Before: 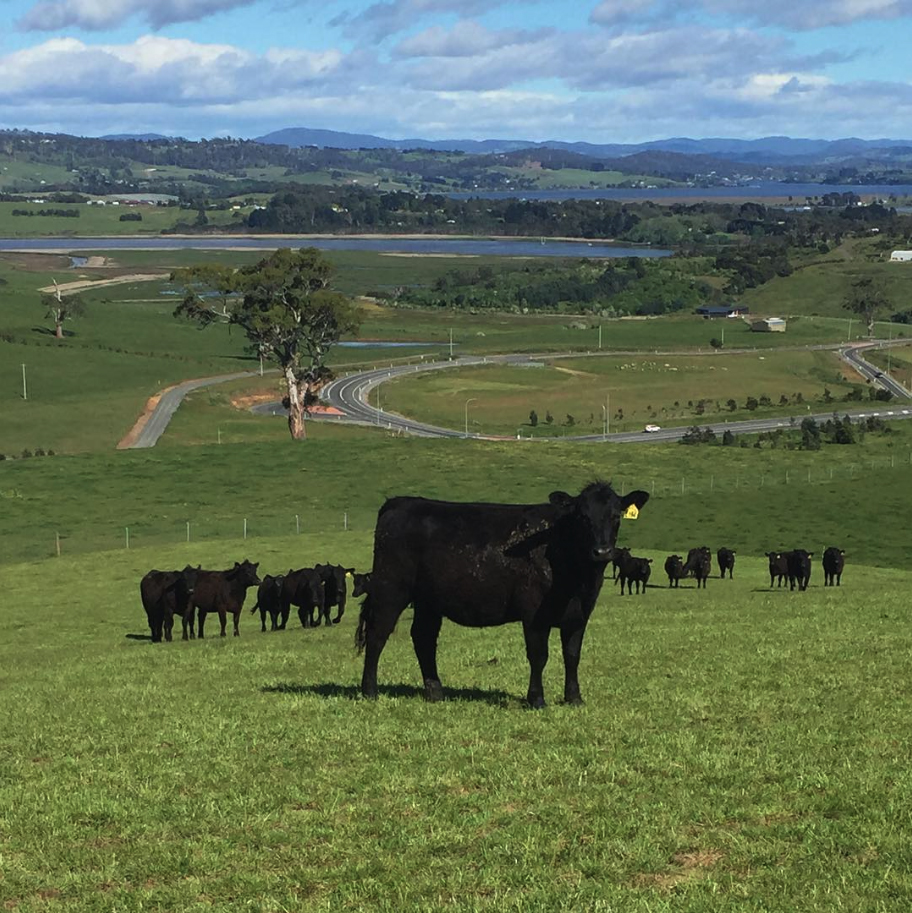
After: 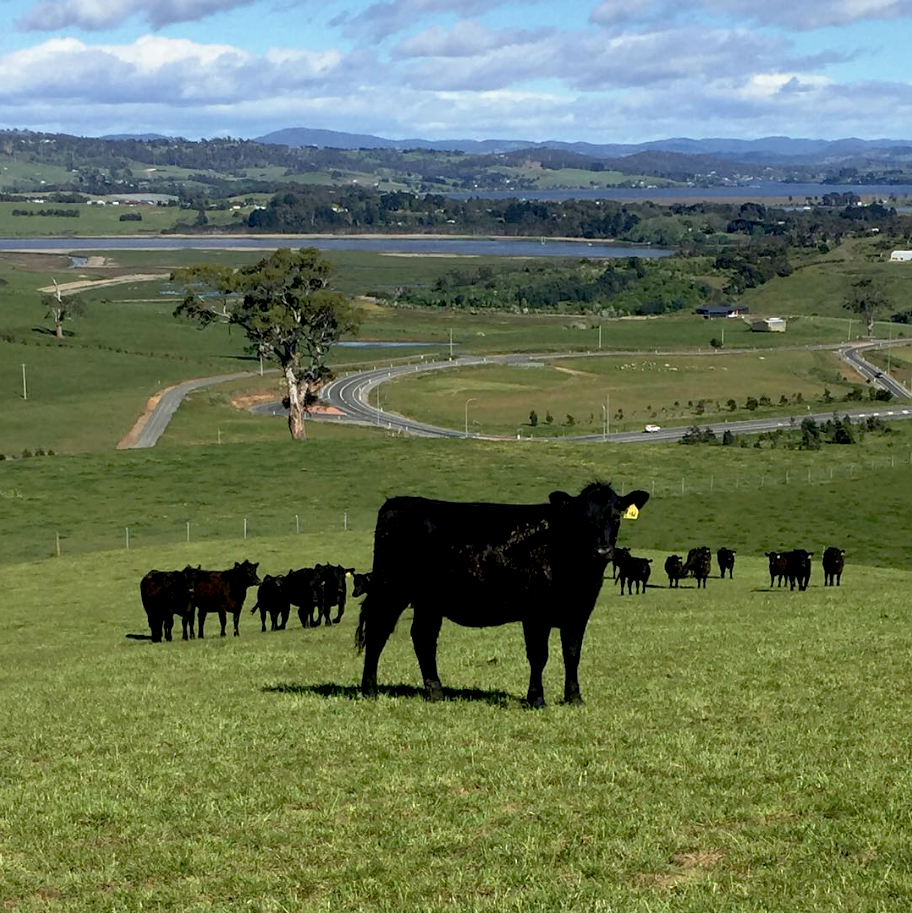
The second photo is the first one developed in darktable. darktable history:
contrast brightness saturation: saturation -0.15
base curve: curves: ch0 [(0.017, 0) (0.425, 0.441) (0.844, 0.933) (1, 1)], preserve colors none
